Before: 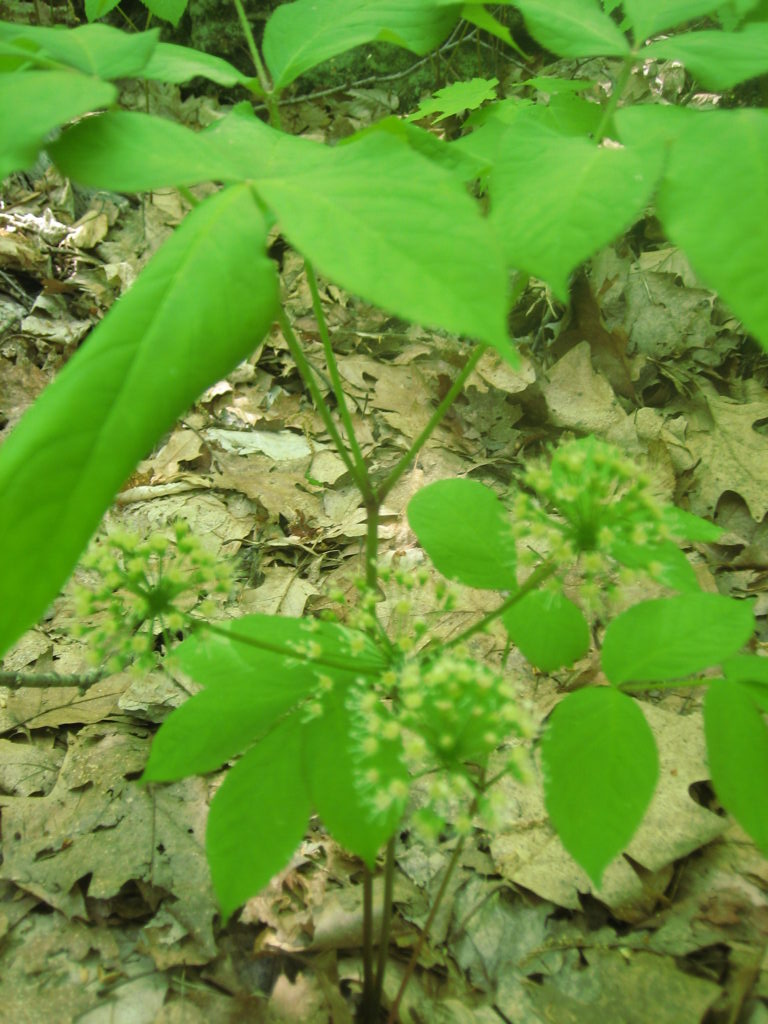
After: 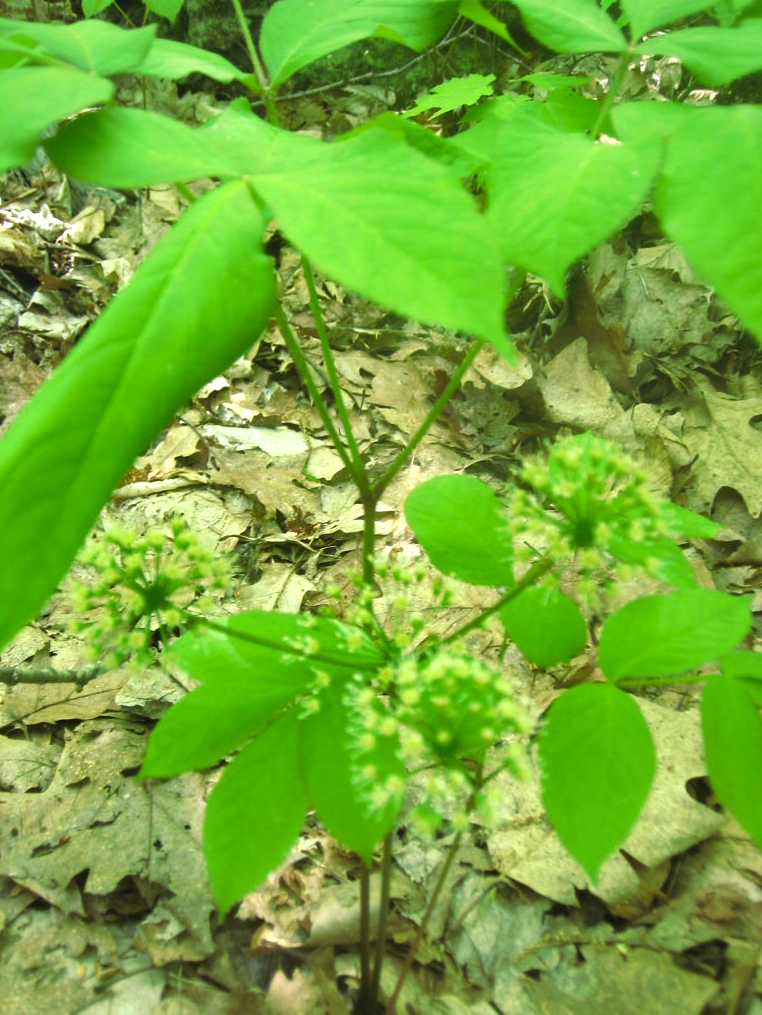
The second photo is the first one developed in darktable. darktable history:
white balance: red 0.978, blue 0.999
exposure: exposure 0.6 EV, compensate highlight preservation false
crop: left 0.434%, top 0.485%, right 0.244%, bottom 0.386%
shadows and highlights: soften with gaussian
